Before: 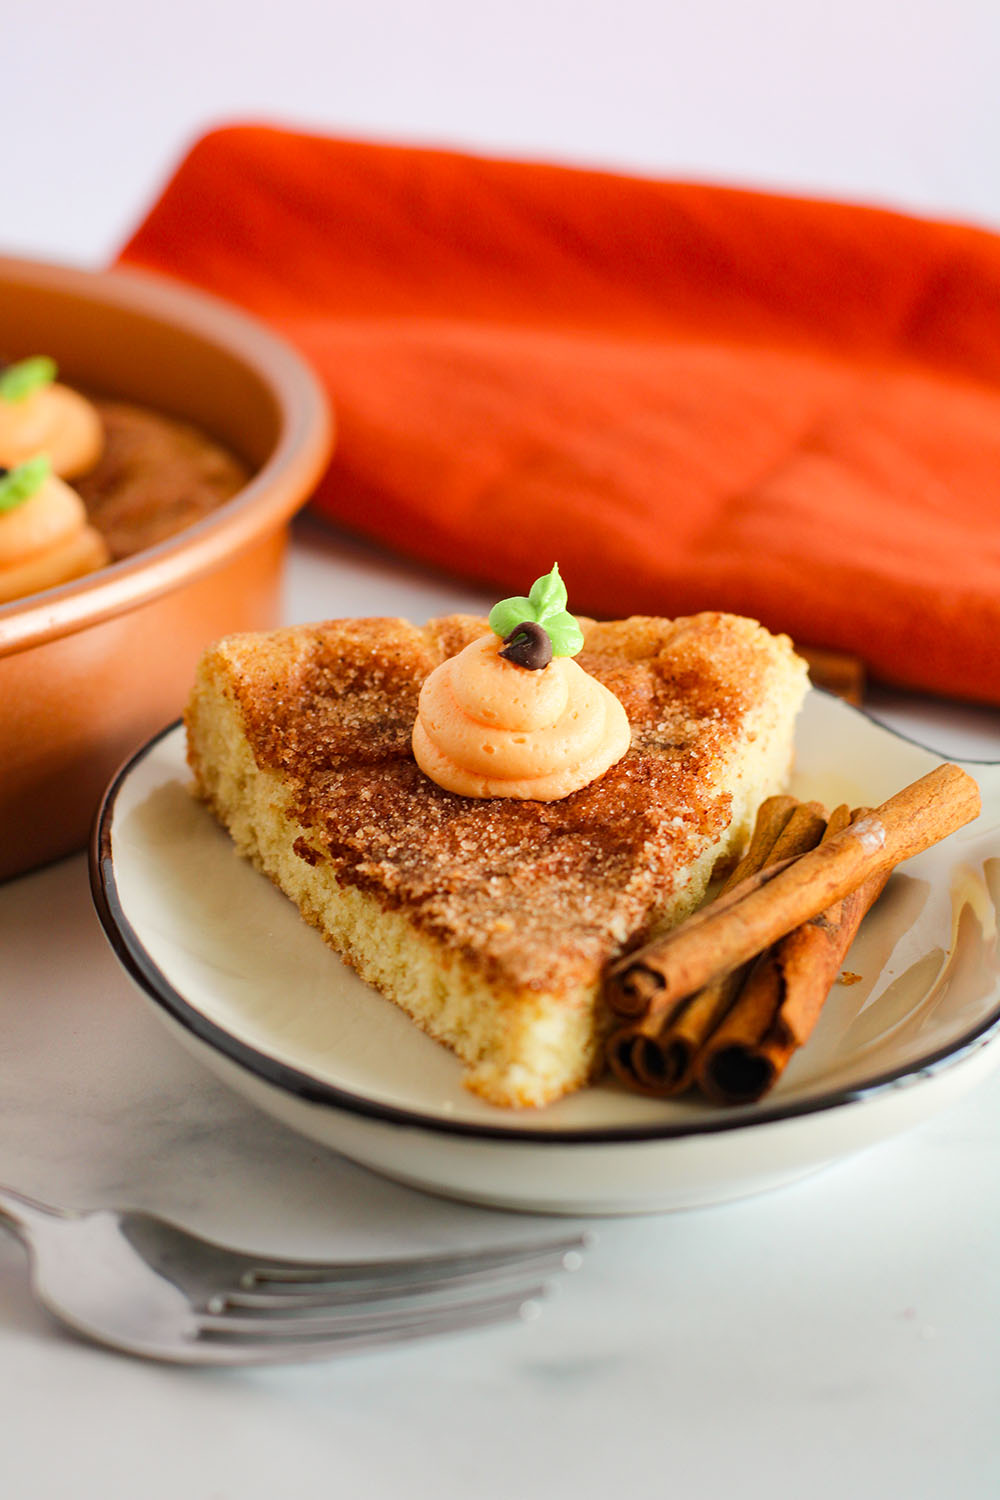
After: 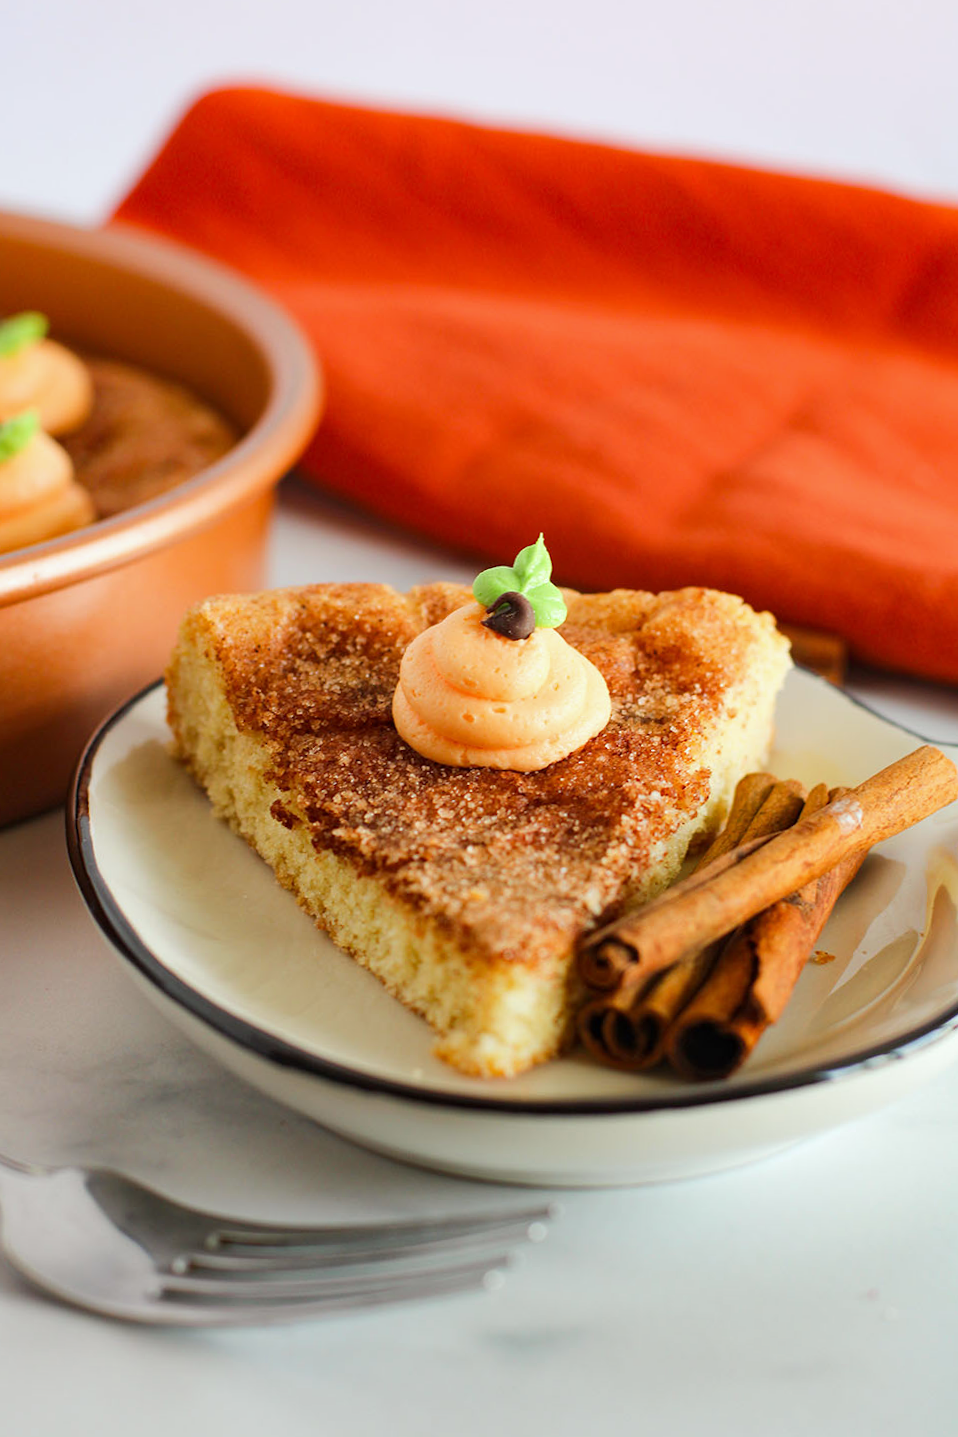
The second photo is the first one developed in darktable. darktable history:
crop and rotate: angle -1.69°
white balance: red 0.978, blue 0.999
